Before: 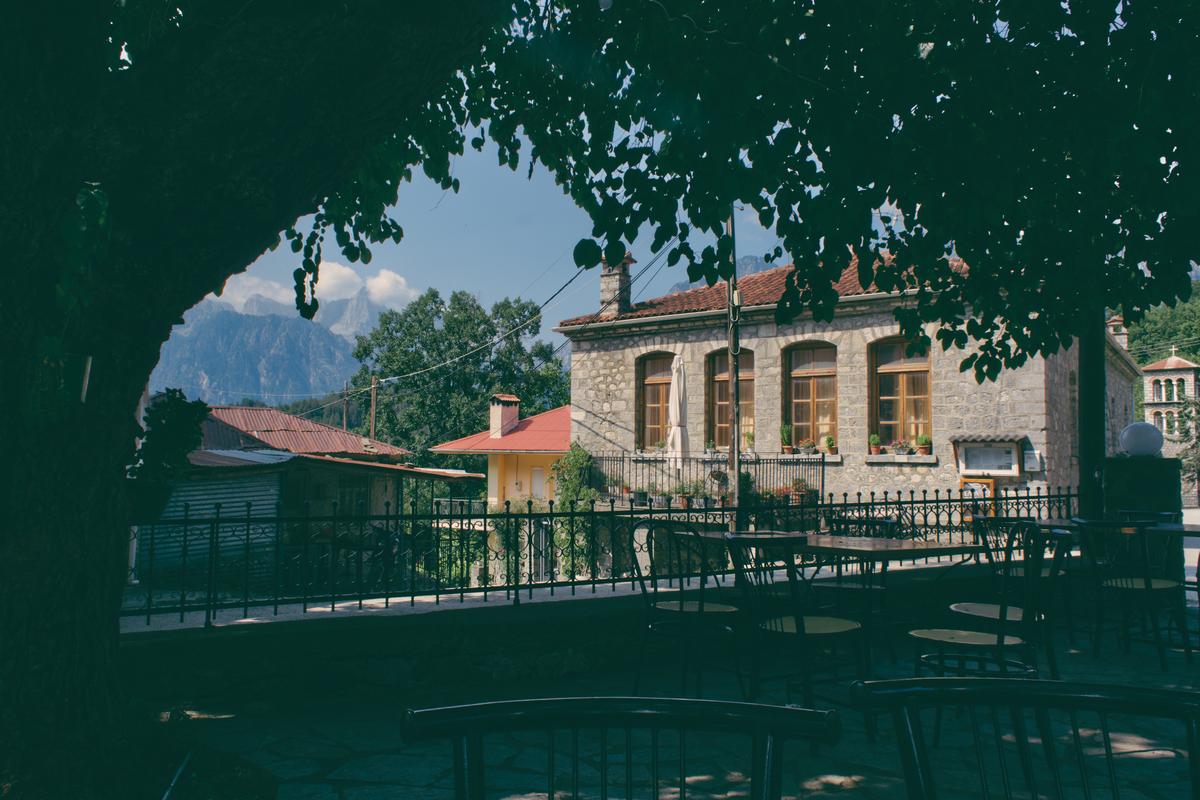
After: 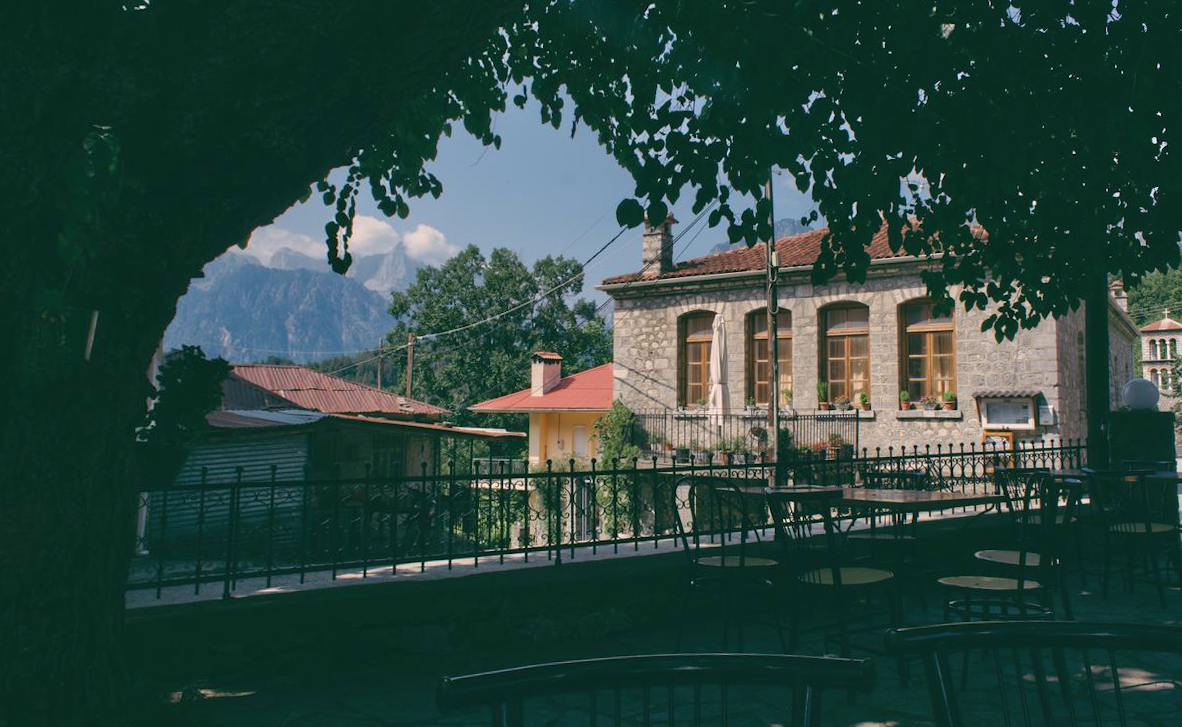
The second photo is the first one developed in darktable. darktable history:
color correction: highlights a* 3.12, highlights b* -1.55, shadows a* -0.101, shadows b* 2.52, saturation 0.98
rotate and perspective: rotation -0.013°, lens shift (vertical) -0.027, lens shift (horizontal) 0.178, crop left 0.016, crop right 0.989, crop top 0.082, crop bottom 0.918
